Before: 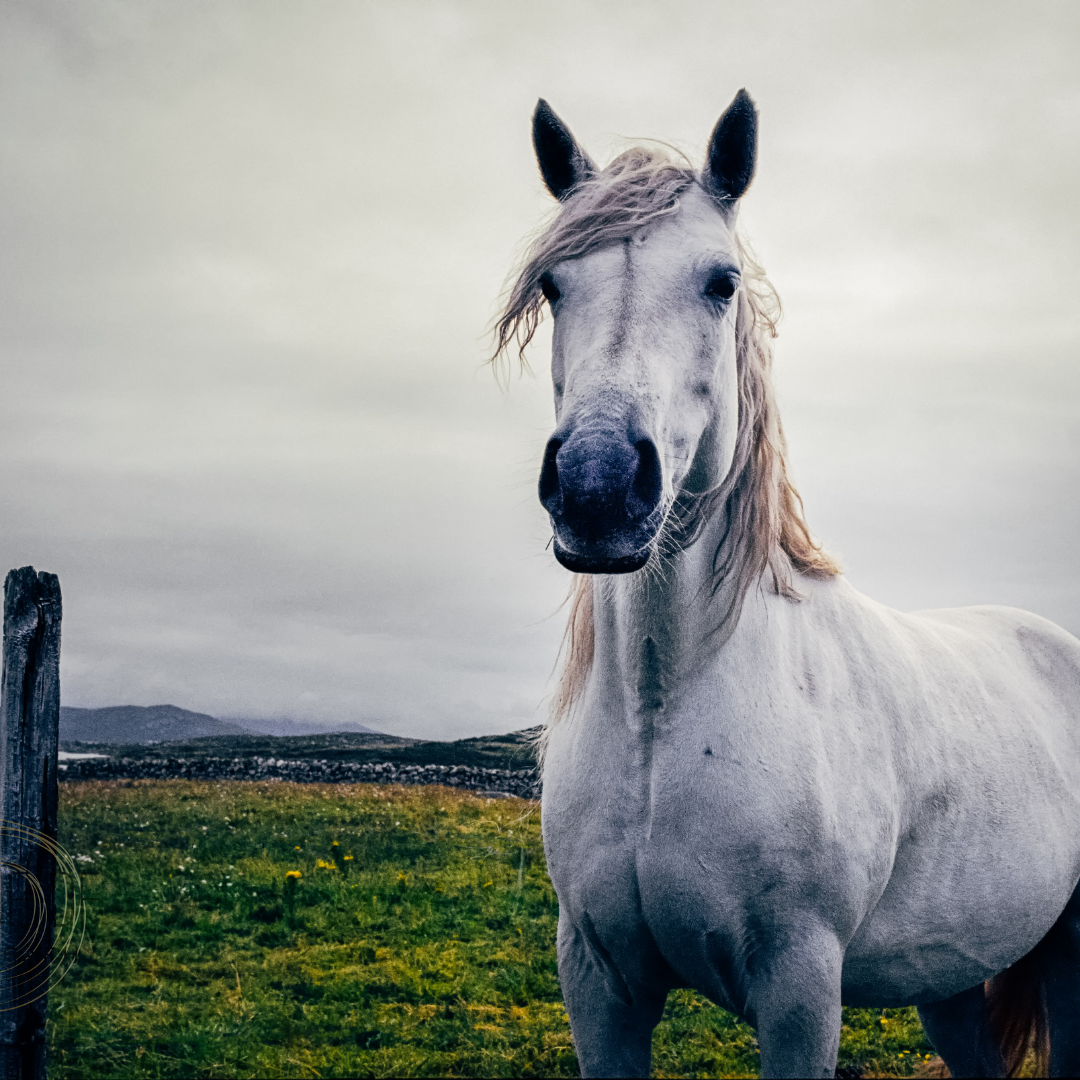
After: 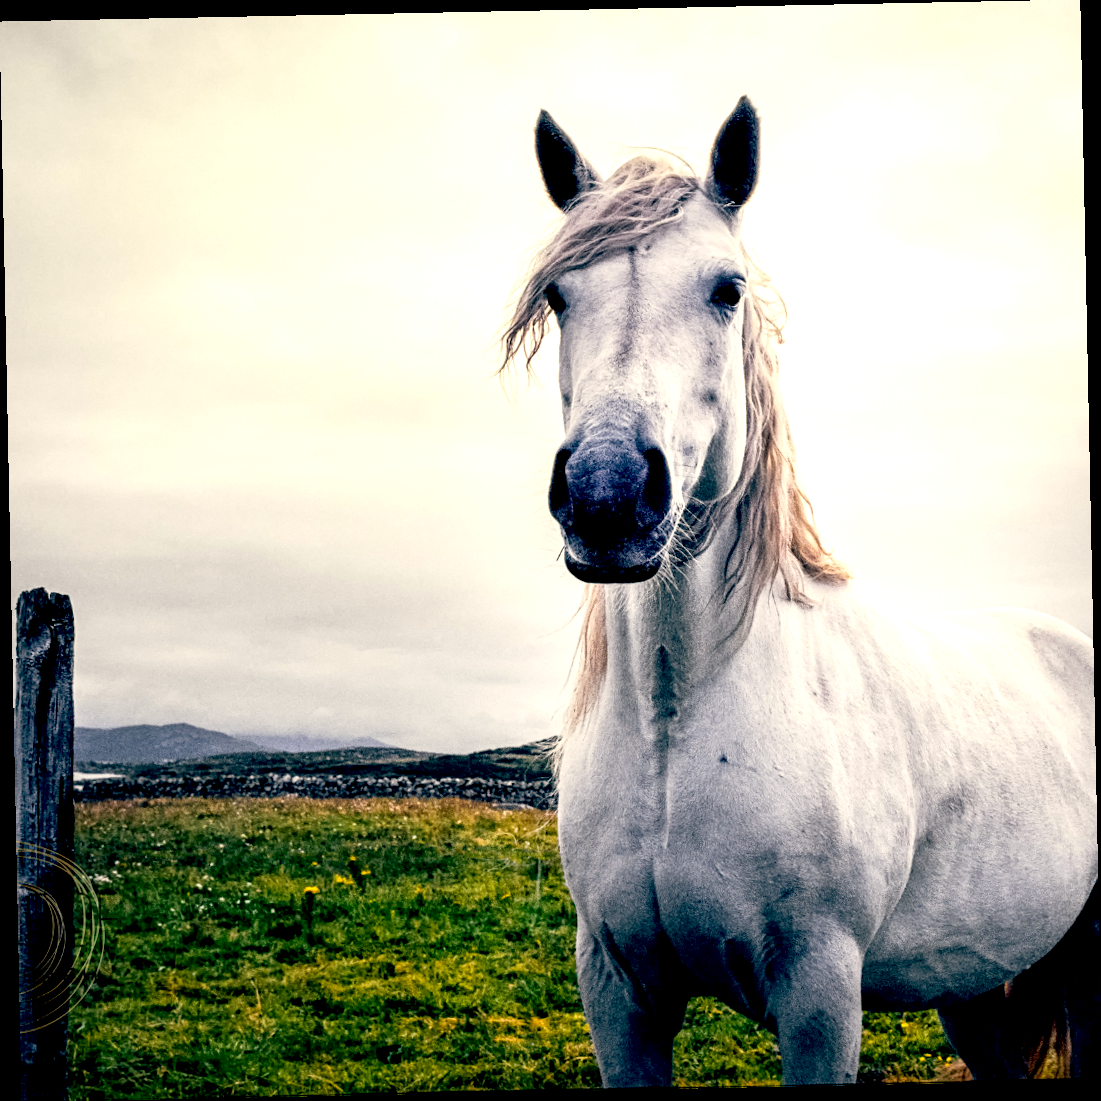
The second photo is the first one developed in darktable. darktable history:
rotate and perspective: rotation -1.17°, automatic cropping off
exposure: black level correction 0.012, exposure 0.7 EV, compensate exposure bias true, compensate highlight preservation false
white balance: red 1.045, blue 0.932
